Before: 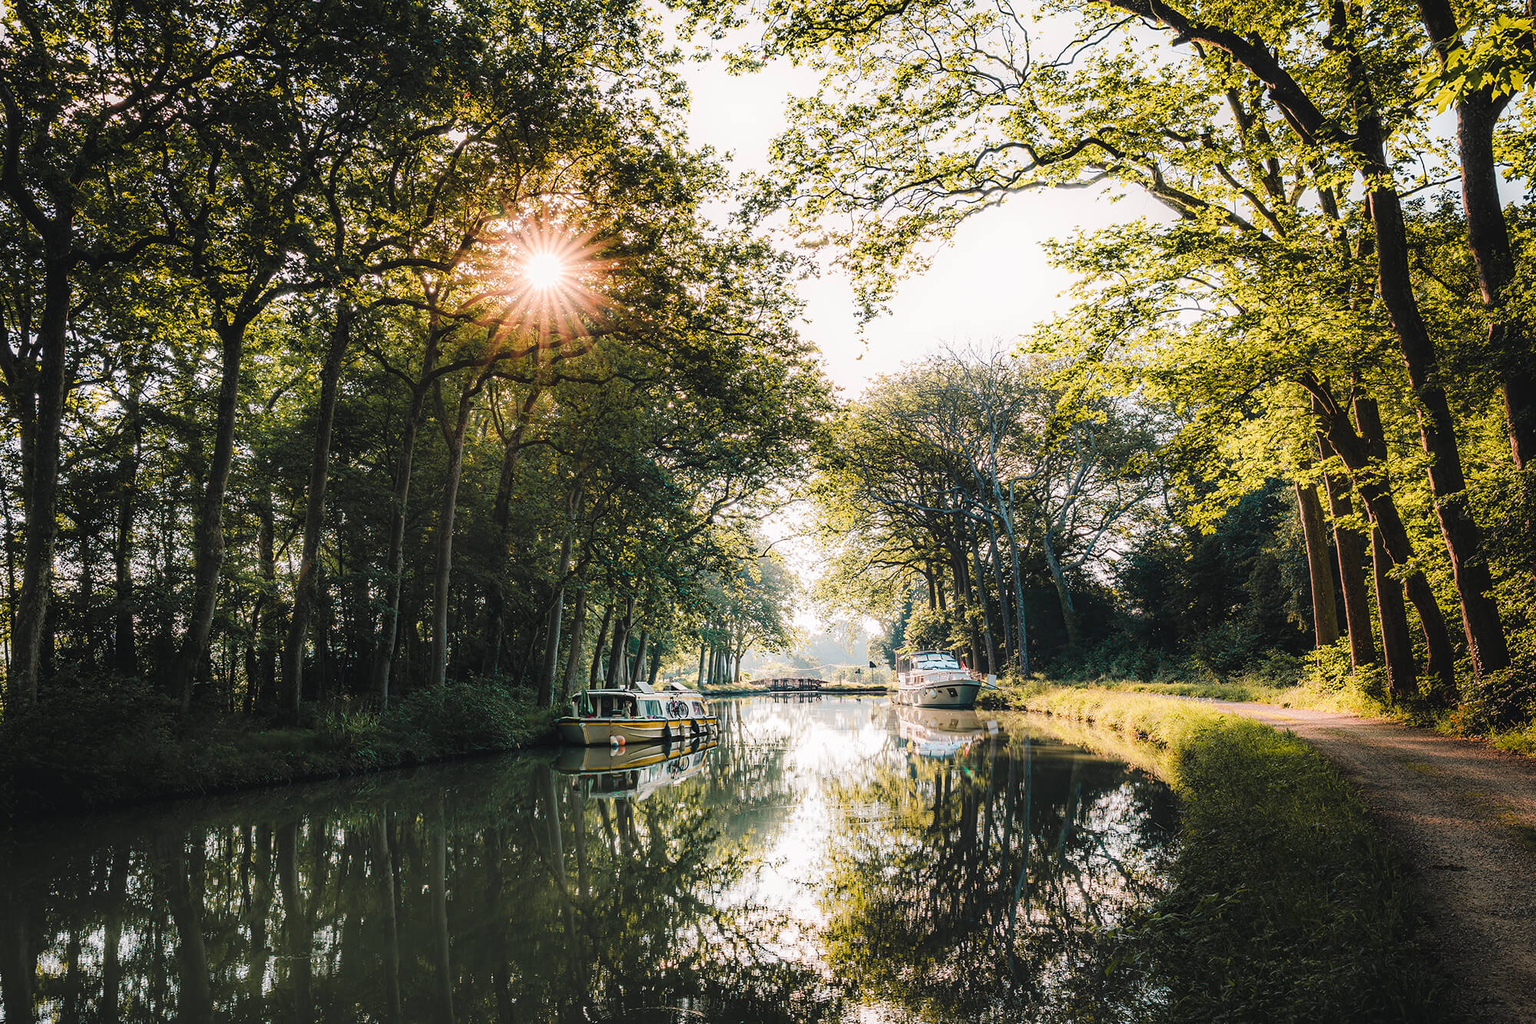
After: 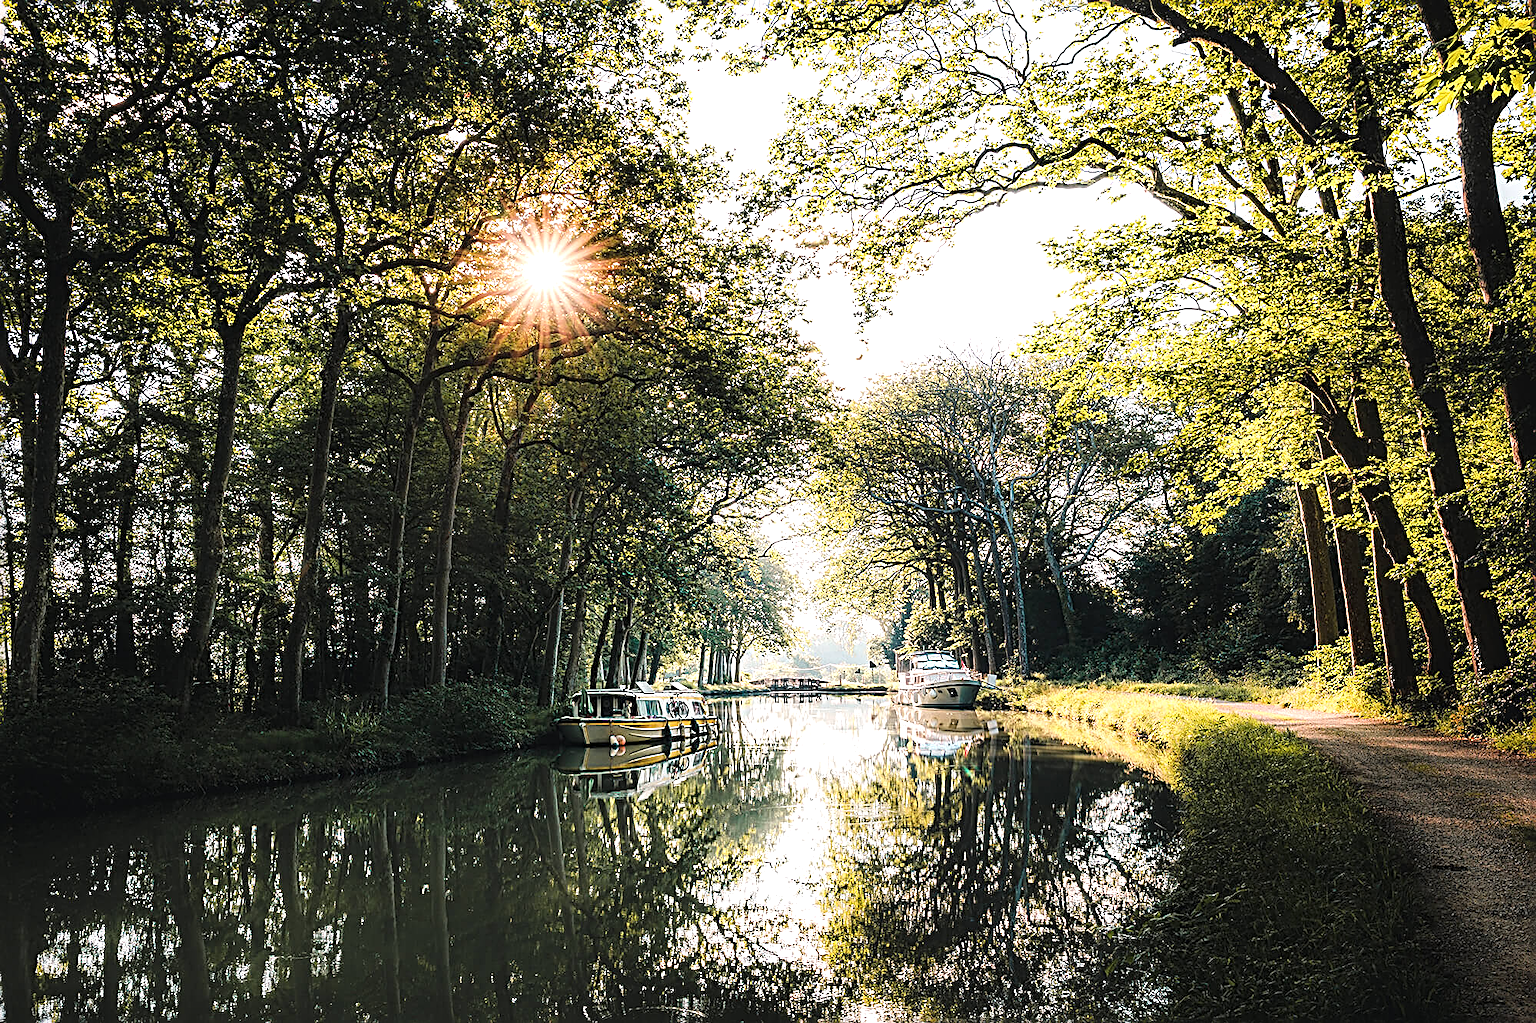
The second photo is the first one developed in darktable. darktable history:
tone equalizer: -8 EV -0.412 EV, -7 EV -0.388 EV, -6 EV -0.307 EV, -5 EV -0.227 EV, -3 EV 0.195 EV, -2 EV 0.343 EV, -1 EV 0.401 EV, +0 EV 0.445 EV
sharpen: radius 2.999, amount 0.763
